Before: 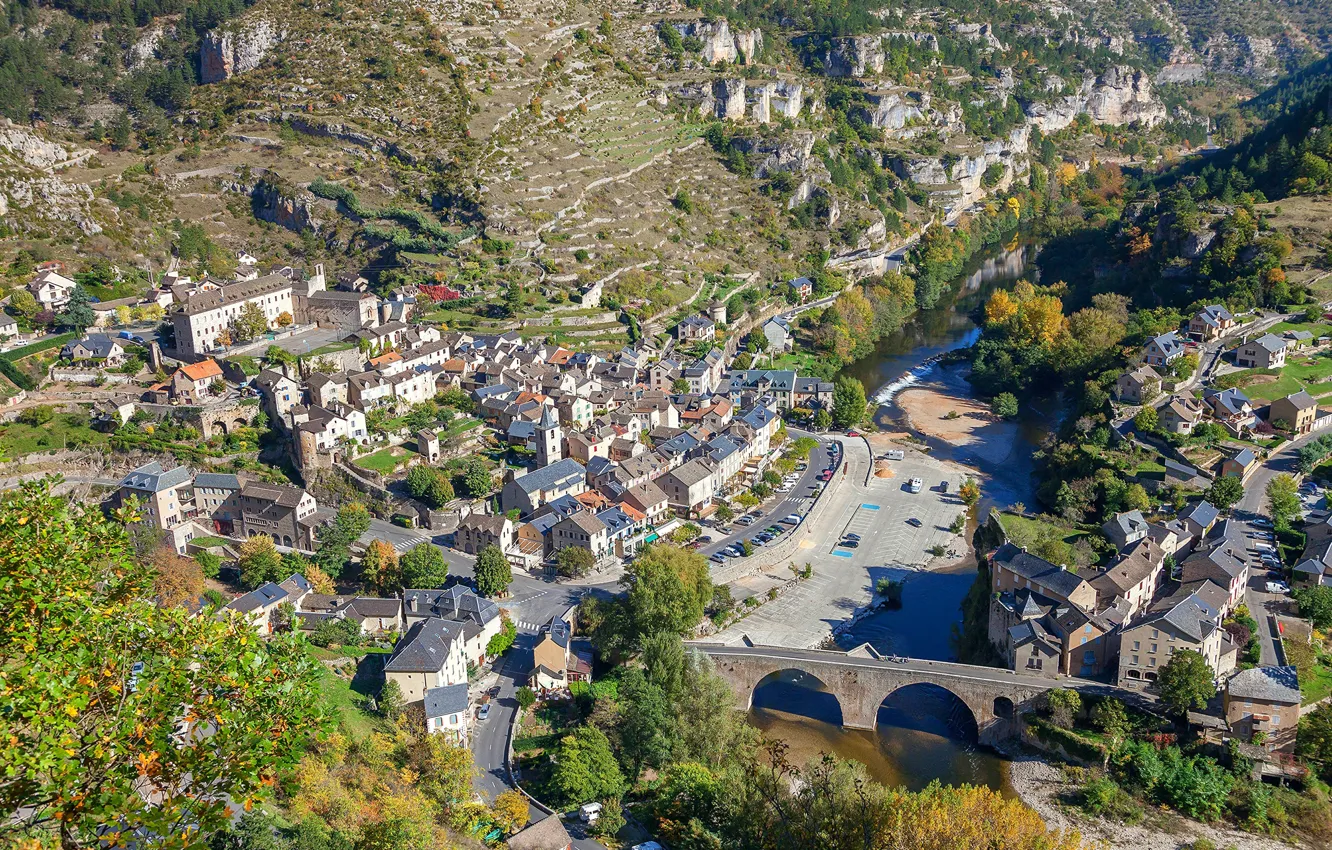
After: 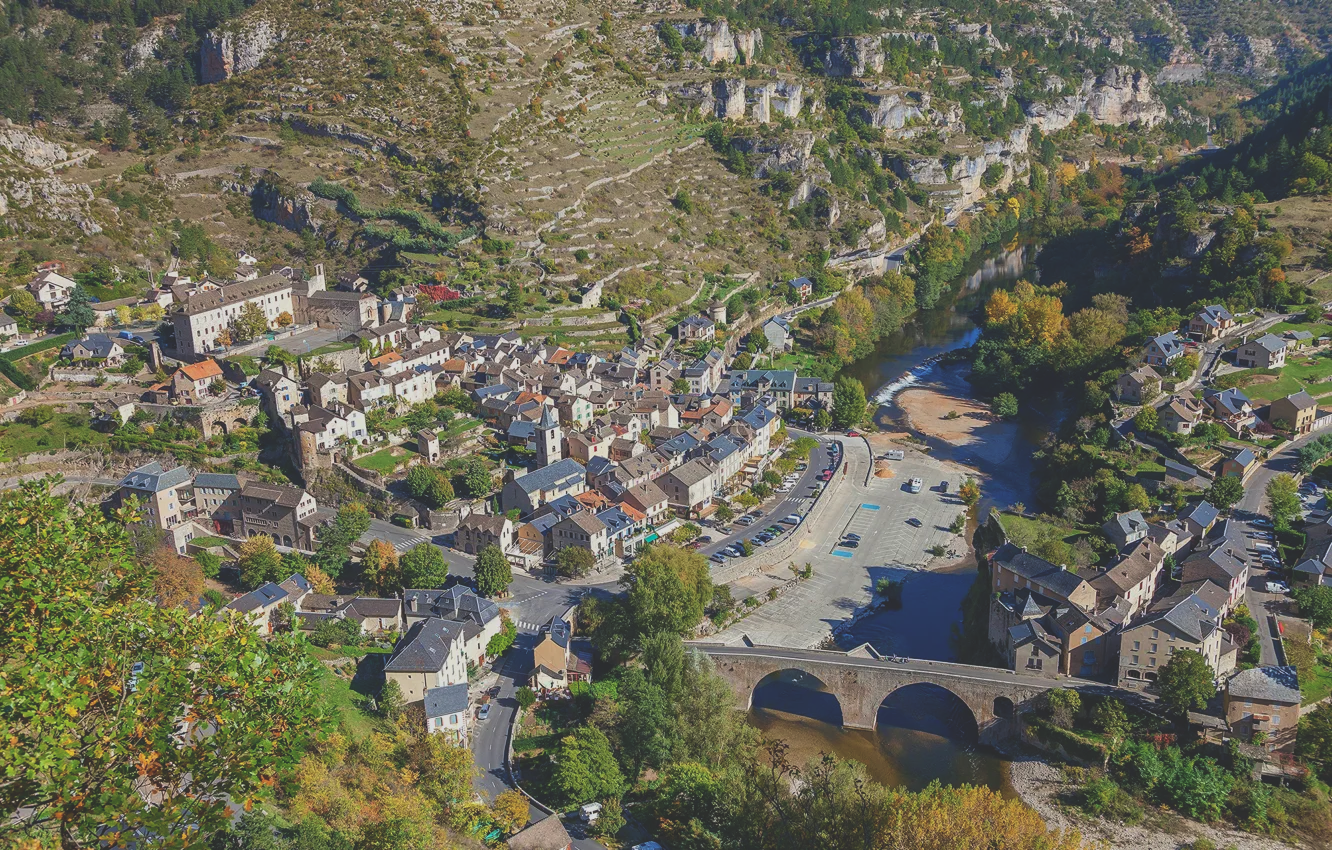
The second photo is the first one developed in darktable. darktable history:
velvia: strength 15.65%
exposure: black level correction -0.035, exposure -0.498 EV, compensate highlight preservation false
